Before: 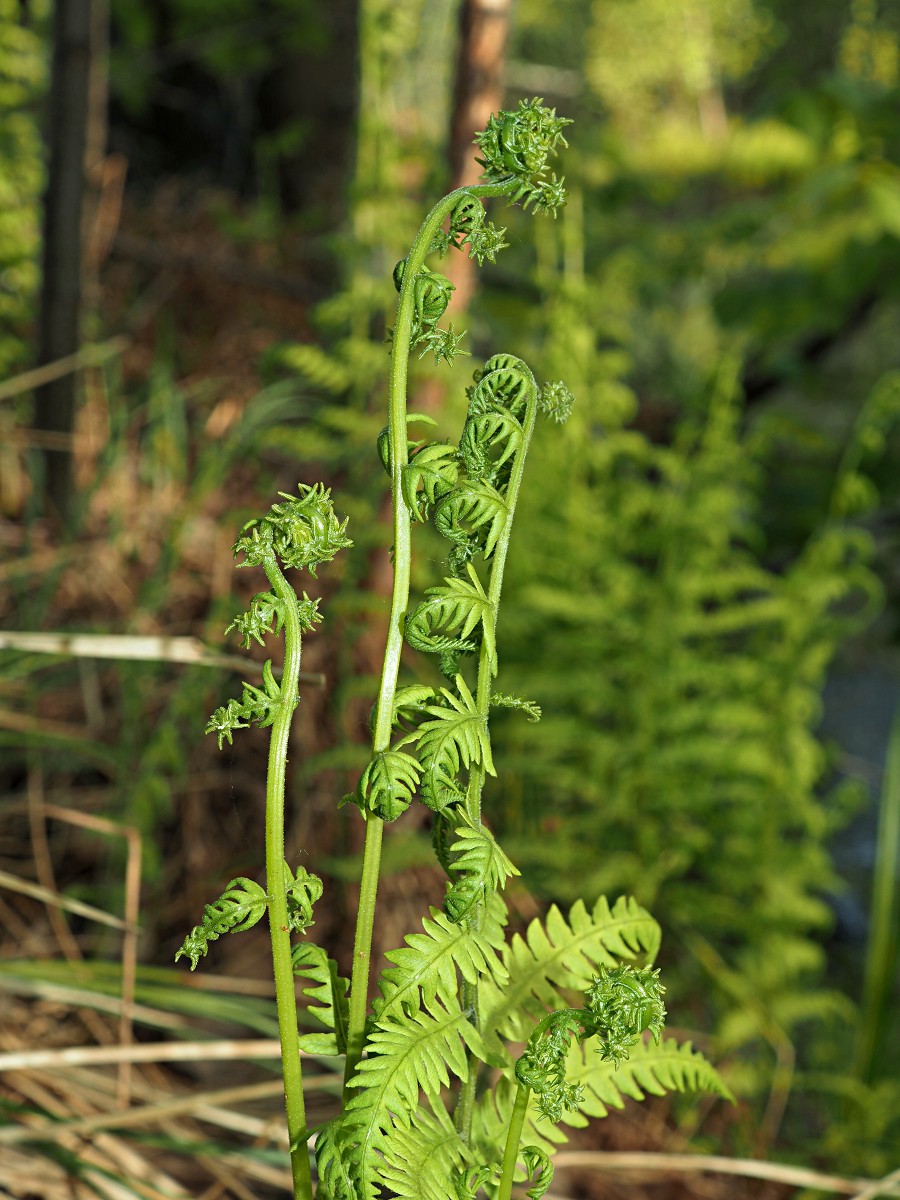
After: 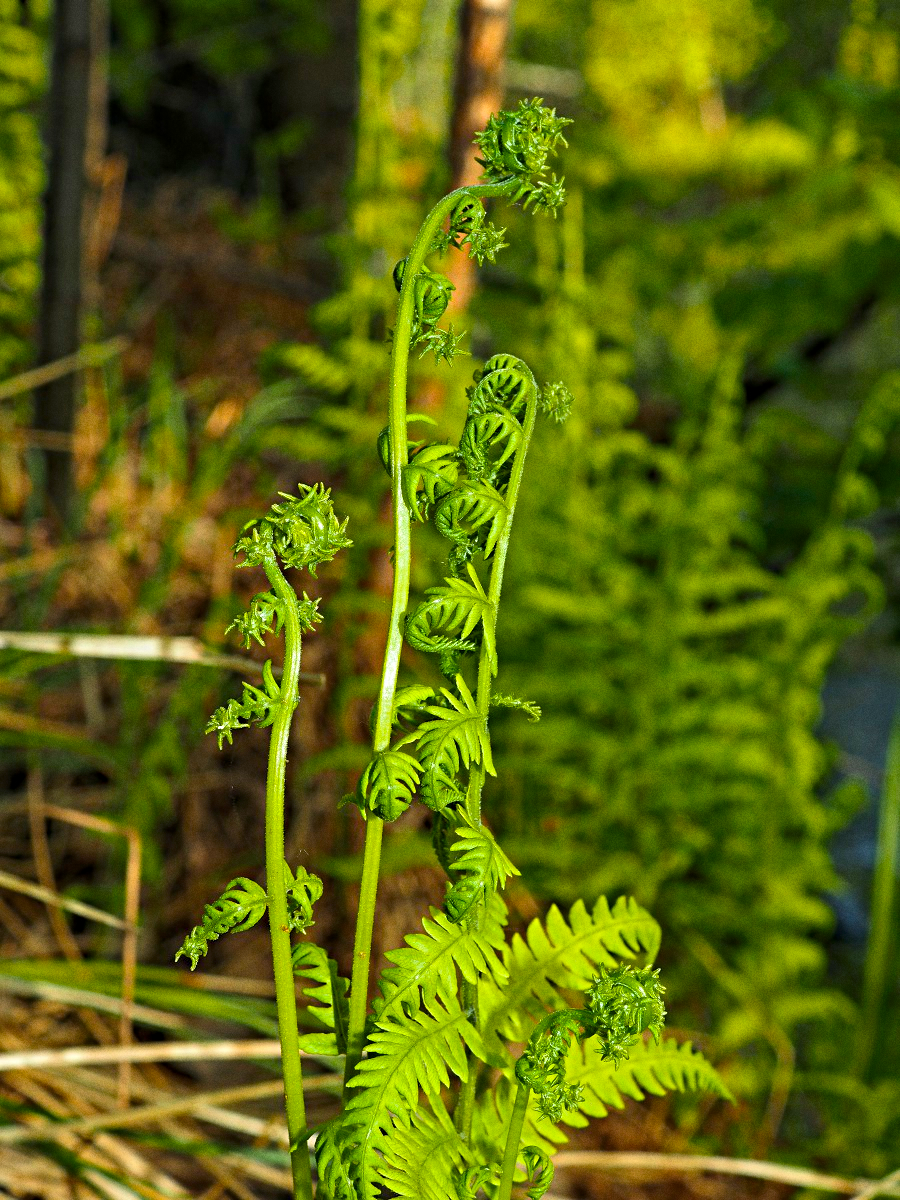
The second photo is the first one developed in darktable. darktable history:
grain: coarseness 7.08 ISO, strength 21.67%, mid-tones bias 59.58%
white balance: red 1.004, blue 1.024
contrast equalizer: y [[0.5, 0.5, 0.544, 0.569, 0.5, 0.5], [0.5 ×6], [0.5 ×6], [0 ×6], [0 ×6]]
color balance rgb: linear chroma grading › global chroma 15%, perceptual saturation grading › global saturation 30%
